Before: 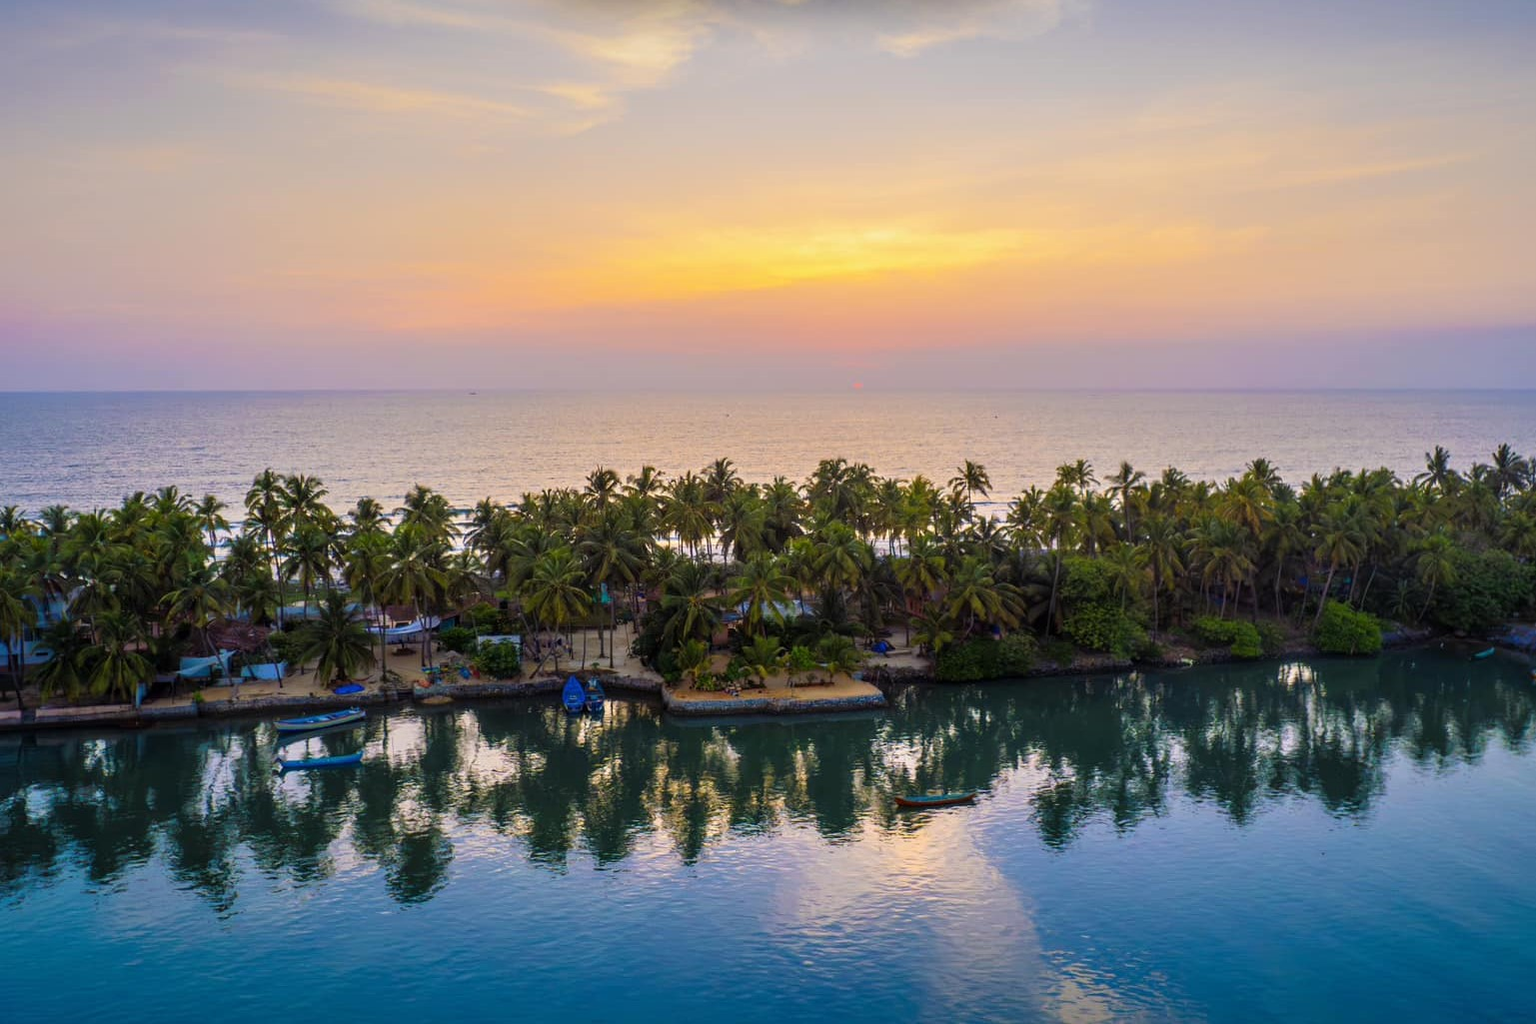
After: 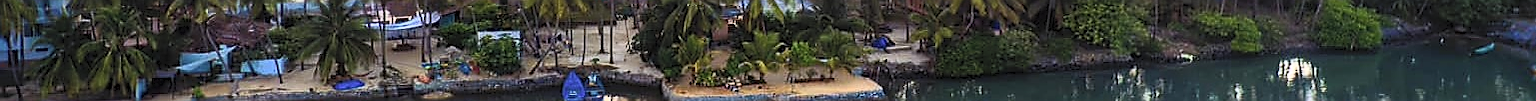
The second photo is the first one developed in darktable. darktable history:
crop and rotate: top 59.084%, bottom 30.916%
sharpen: radius 1.4, amount 1.25, threshold 0.7
contrast brightness saturation: contrast 0.39, brightness 0.53
white balance: red 0.982, blue 1.018
